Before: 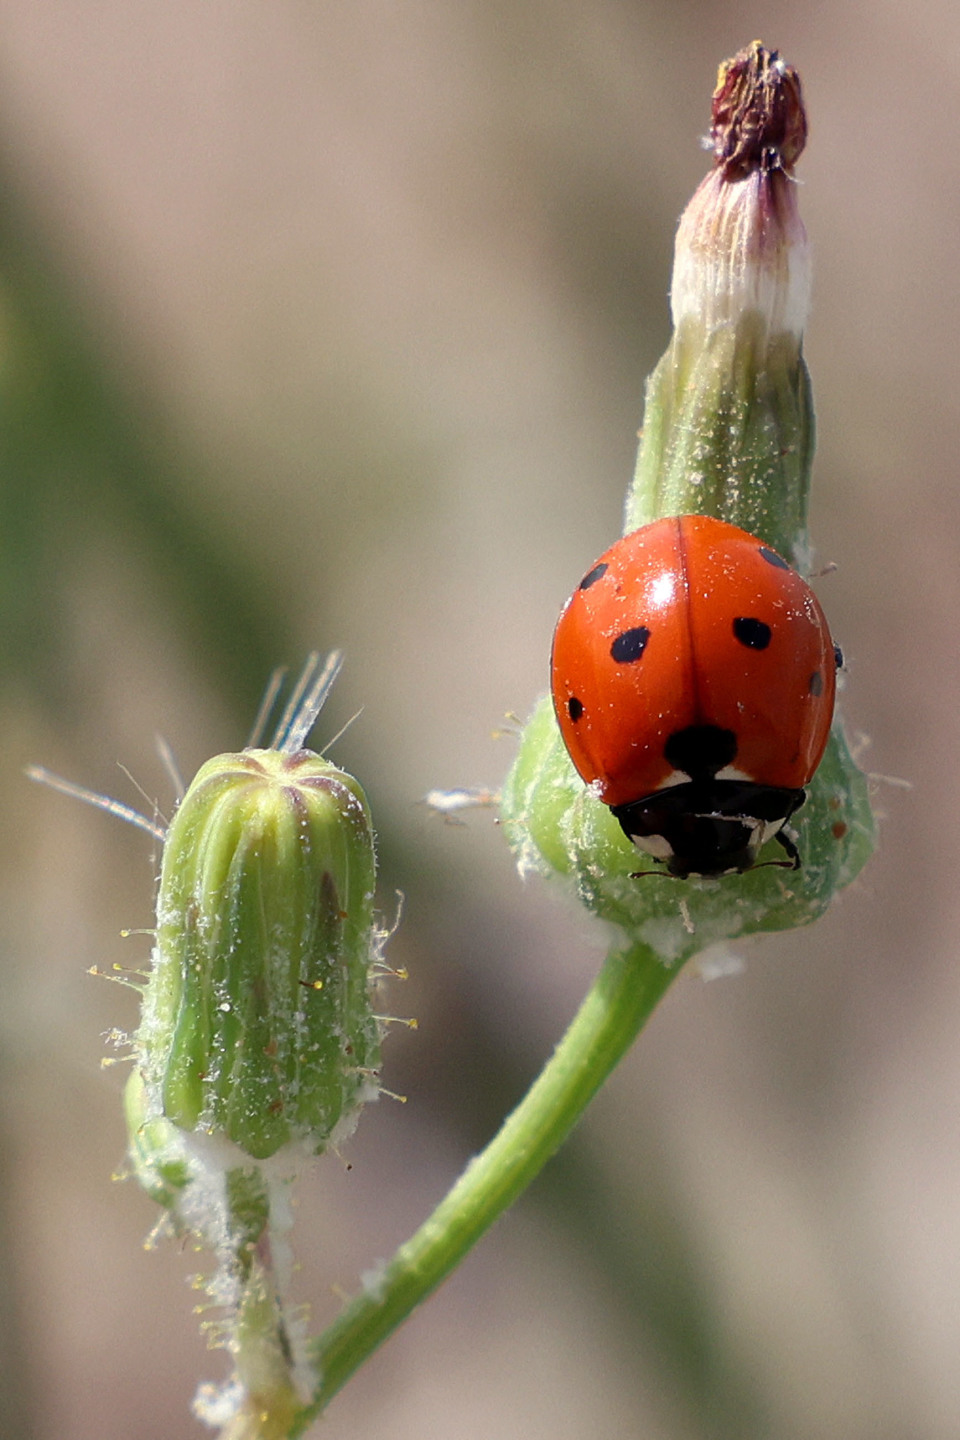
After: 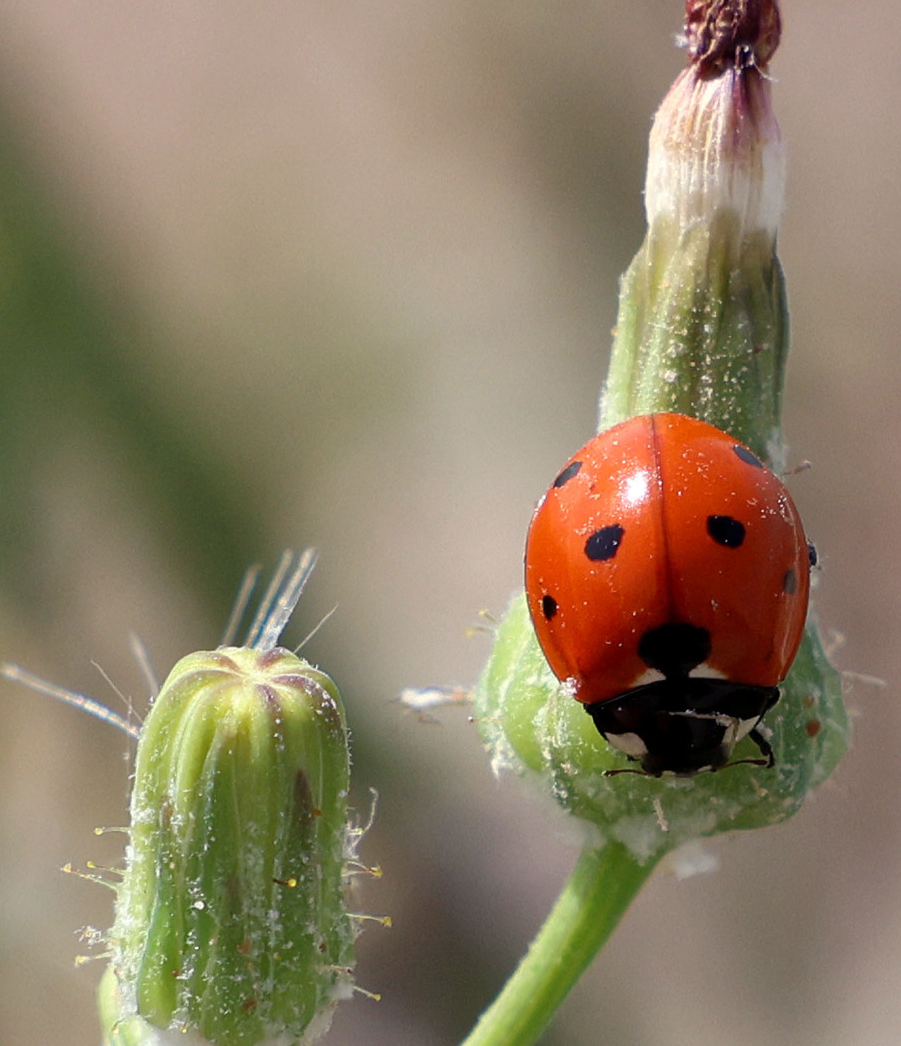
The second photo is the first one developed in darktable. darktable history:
crop: left 2.797%, top 7.145%, right 3.348%, bottom 20.191%
